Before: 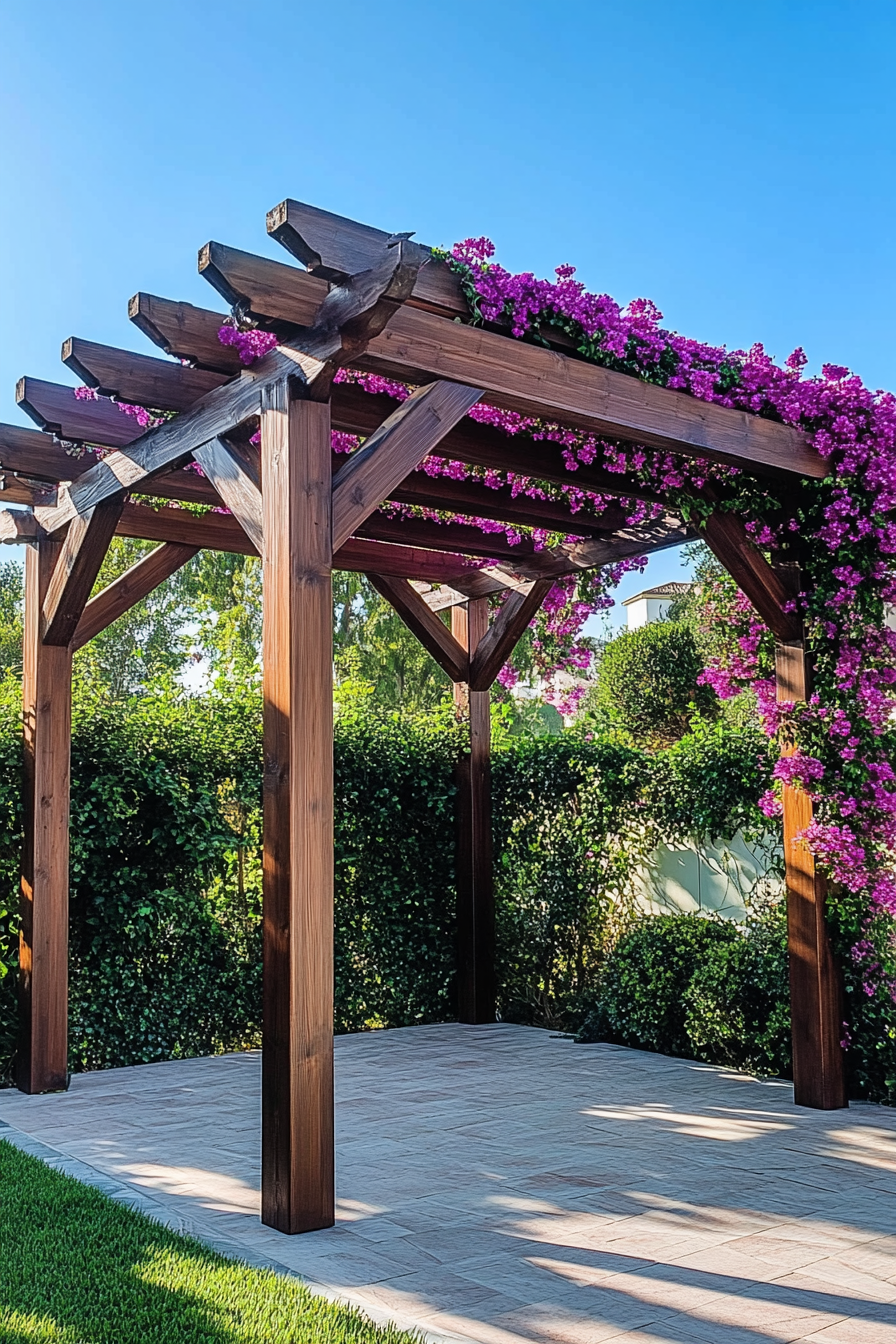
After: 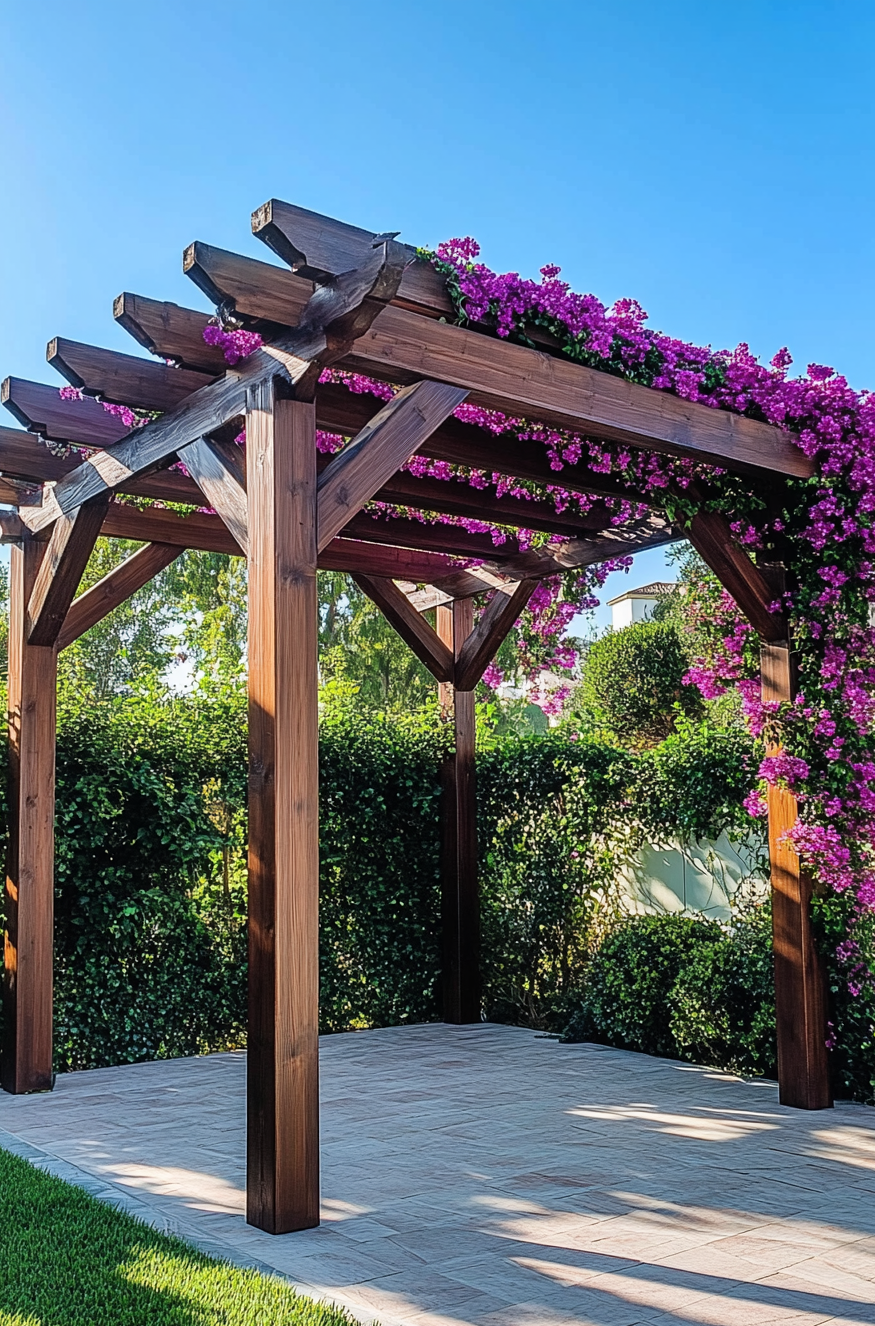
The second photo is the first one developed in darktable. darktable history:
crop and rotate: left 1.693%, right 0.575%, bottom 1.289%
